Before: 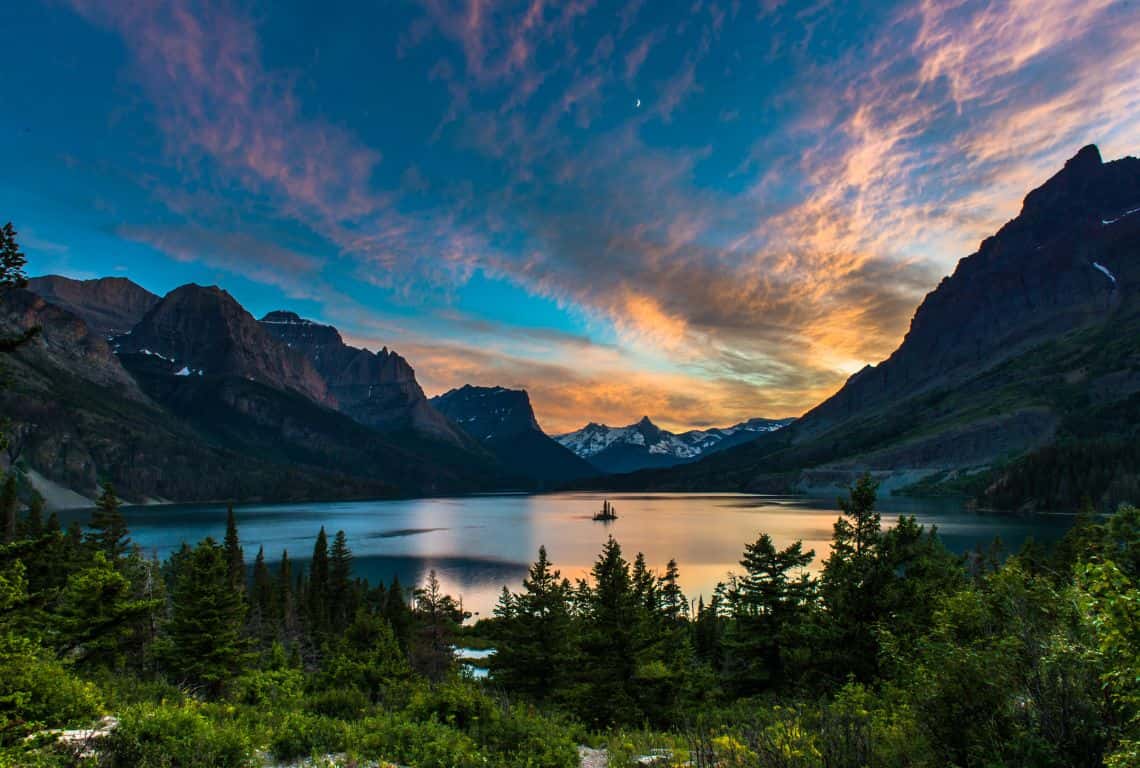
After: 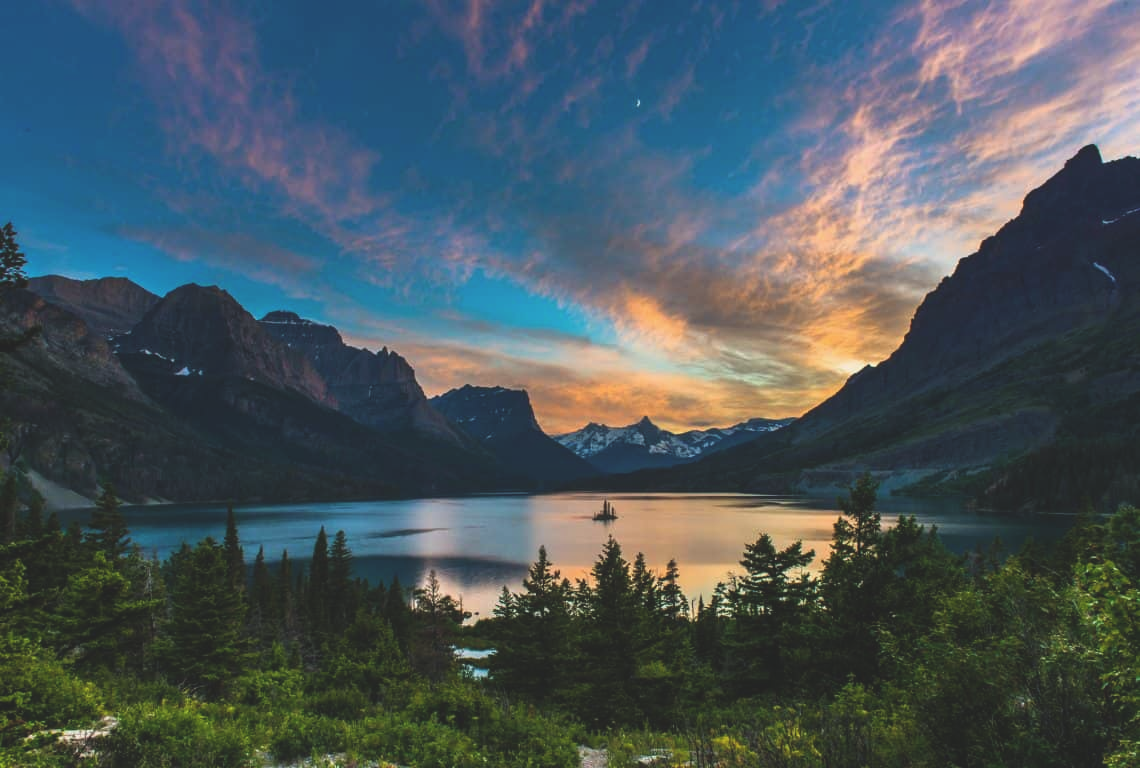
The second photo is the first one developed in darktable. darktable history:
exposure: black level correction -0.015, compensate highlight preservation false
contrast equalizer: octaves 7, y [[0.6 ×6], [0.55 ×6], [0 ×6], [0 ×6], [0 ×6]], mix -0.2
